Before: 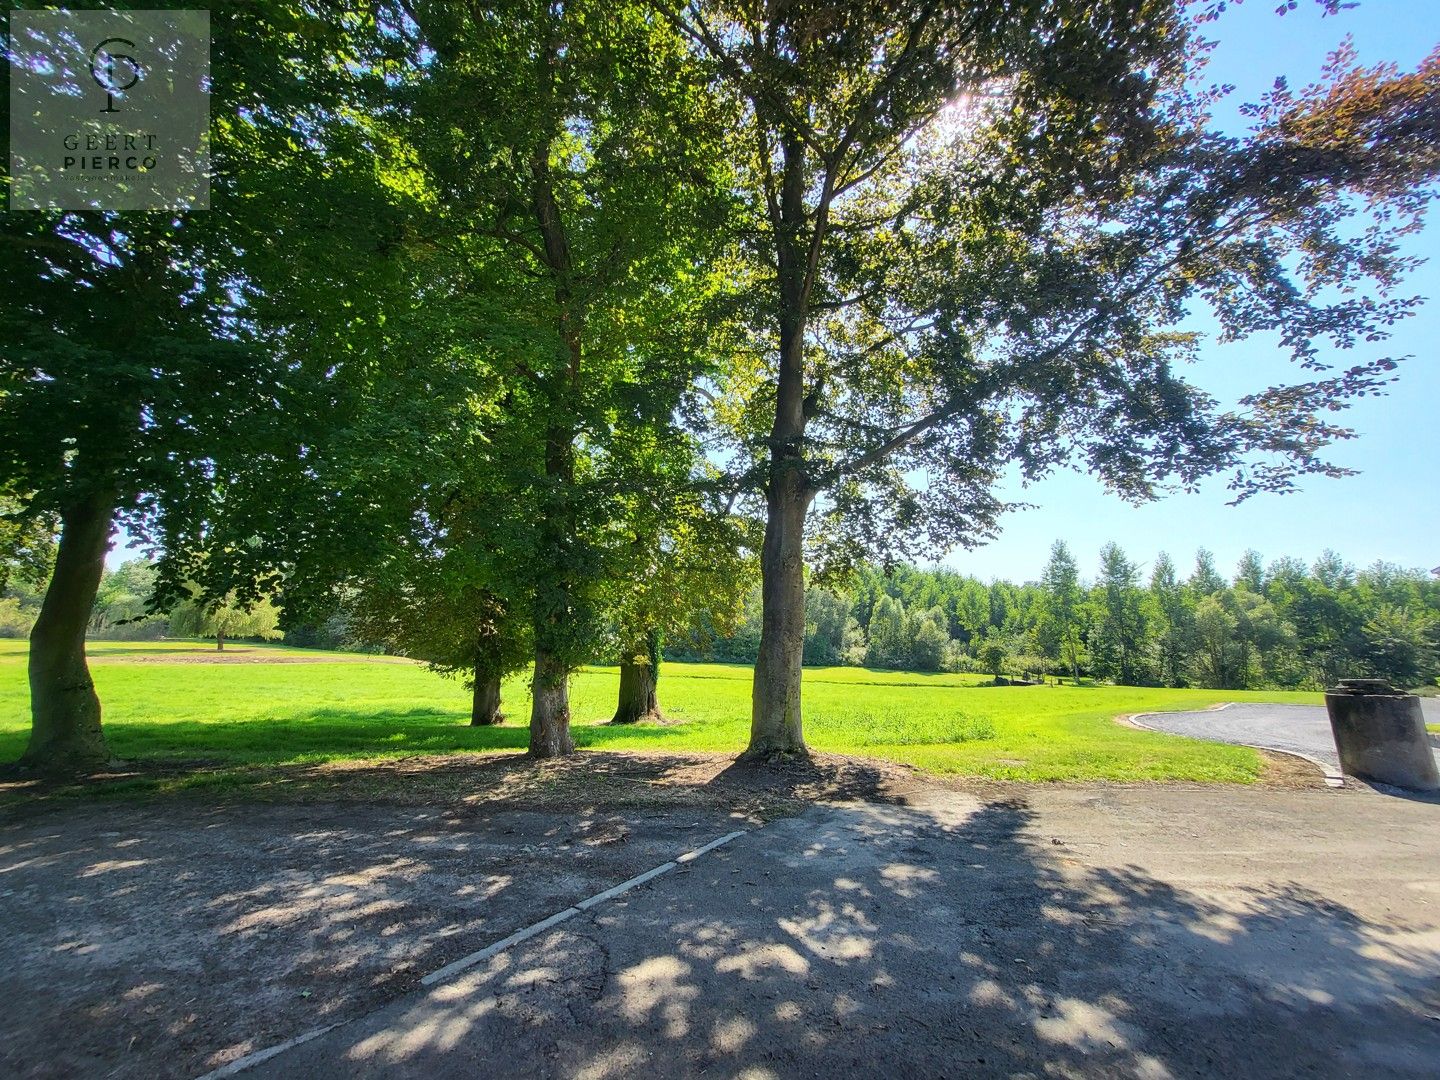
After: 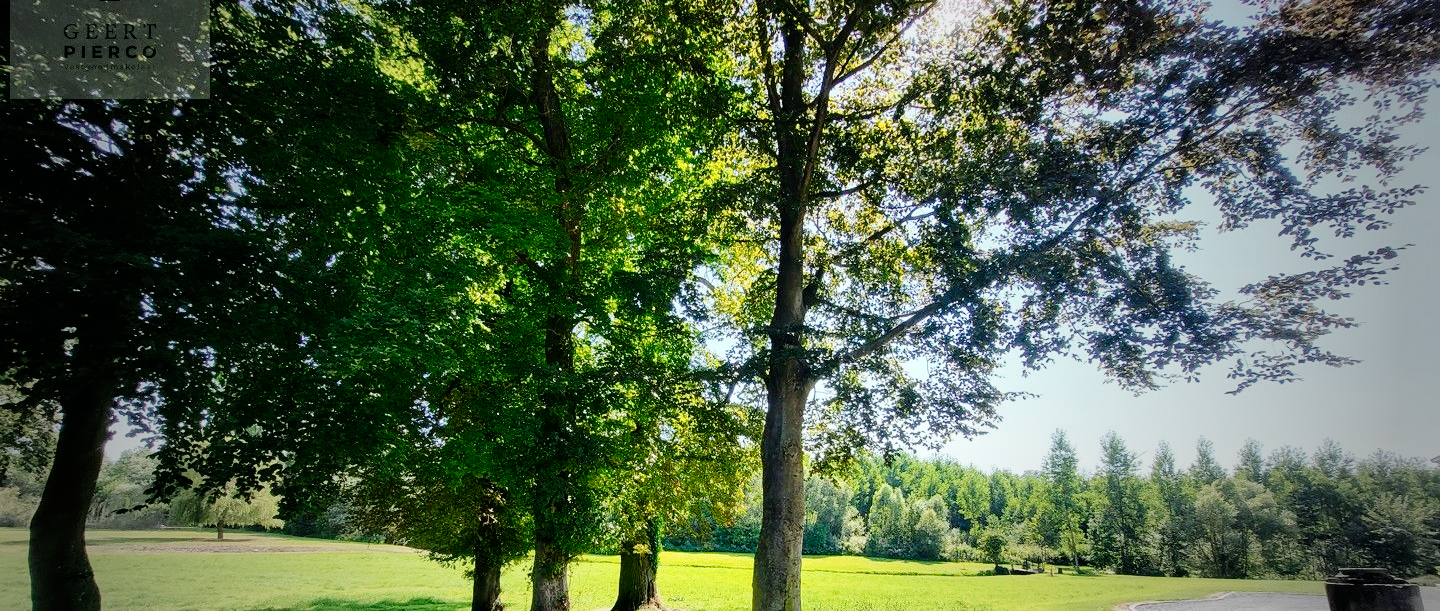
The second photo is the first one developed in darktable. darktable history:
tone curve: curves: ch0 [(0, 0) (0.003, 0) (0.011, 0.001) (0.025, 0.003) (0.044, 0.005) (0.069, 0.013) (0.1, 0.024) (0.136, 0.04) (0.177, 0.087) (0.224, 0.148) (0.277, 0.238) (0.335, 0.335) (0.399, 0.43) (0.468, 0.524) (0.543, 0.621) (0.623, 0.712) (0.709, 0.788) (0.801, 0.867) (0.898, 0.947) (1, 1)], preserve colors none
vignetting: fall-off start 34.62%, fall-off radius 64.67%, brightness -0.575, width/height ratio 0.959
crop and rotate: top 10.447%, bottom 32.973%
